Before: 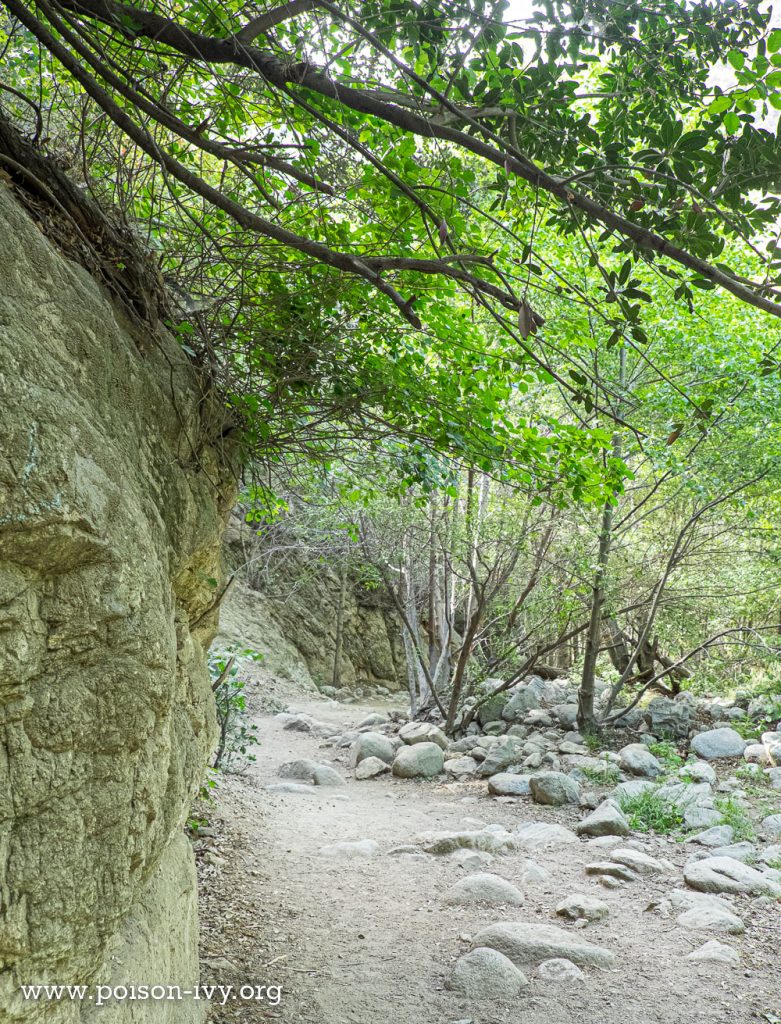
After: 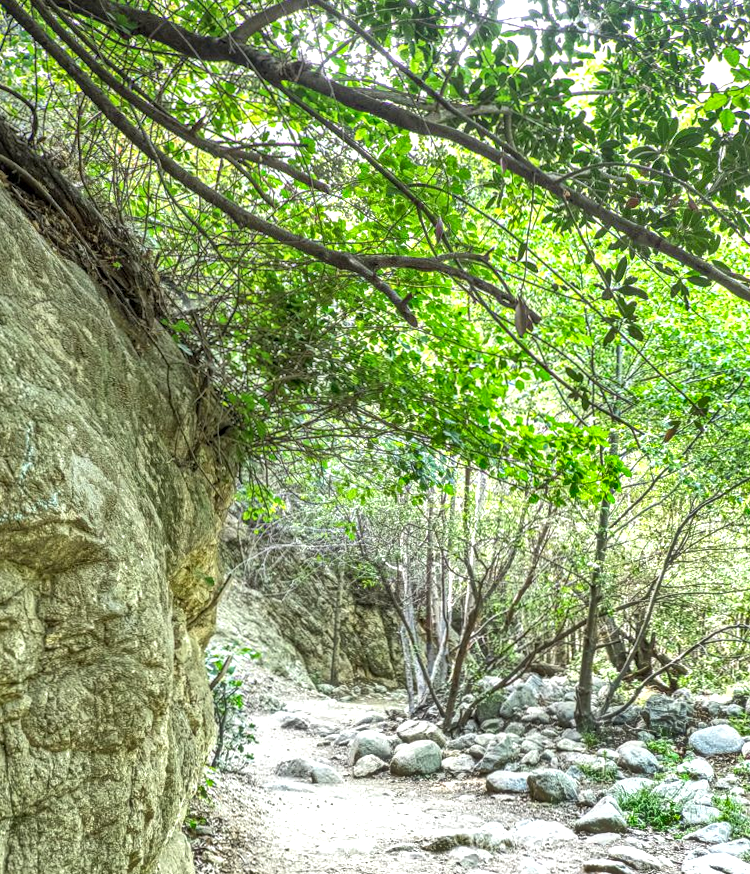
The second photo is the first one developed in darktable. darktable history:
shadows and highlights: soften with gaussian
exposure: black level correction 0, exposure 0.7 EV, compensate exposure bias true, compensate highlight preservation false
crop and rotate: angle 0.2°, left 0.275%, right 3.127%, bottom 14.18%
local contrast: highlights 0%, shadows 0%, detail 133%
